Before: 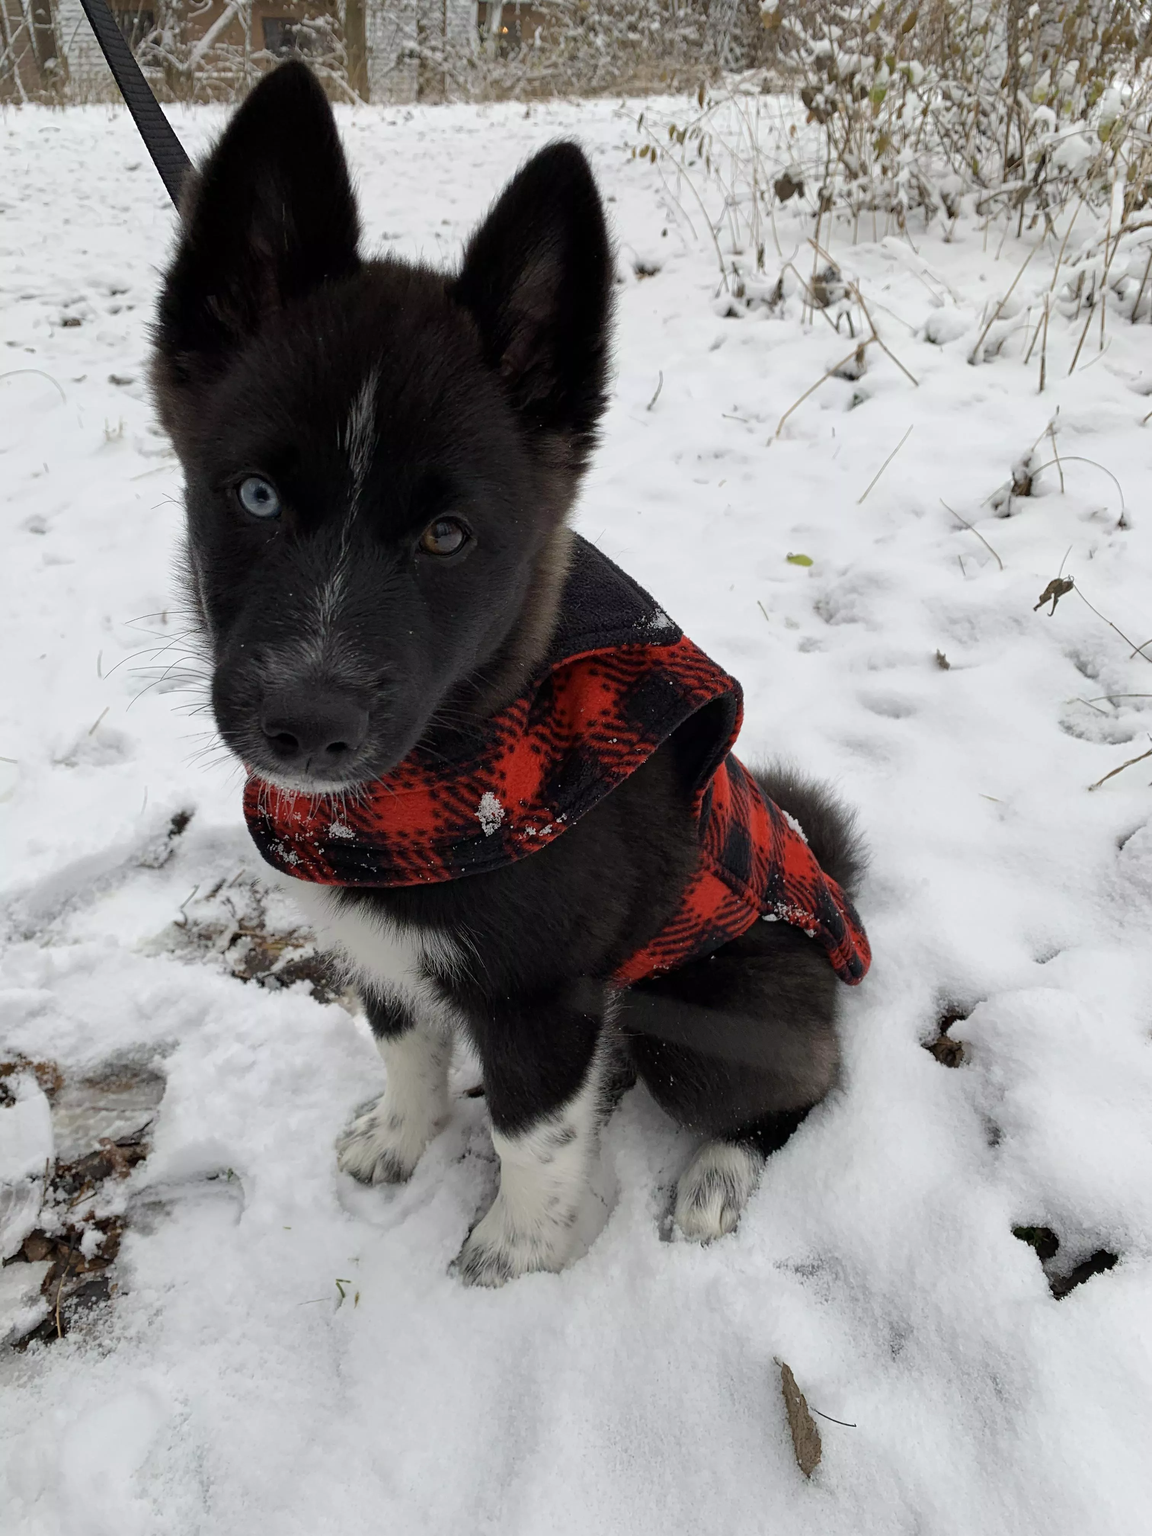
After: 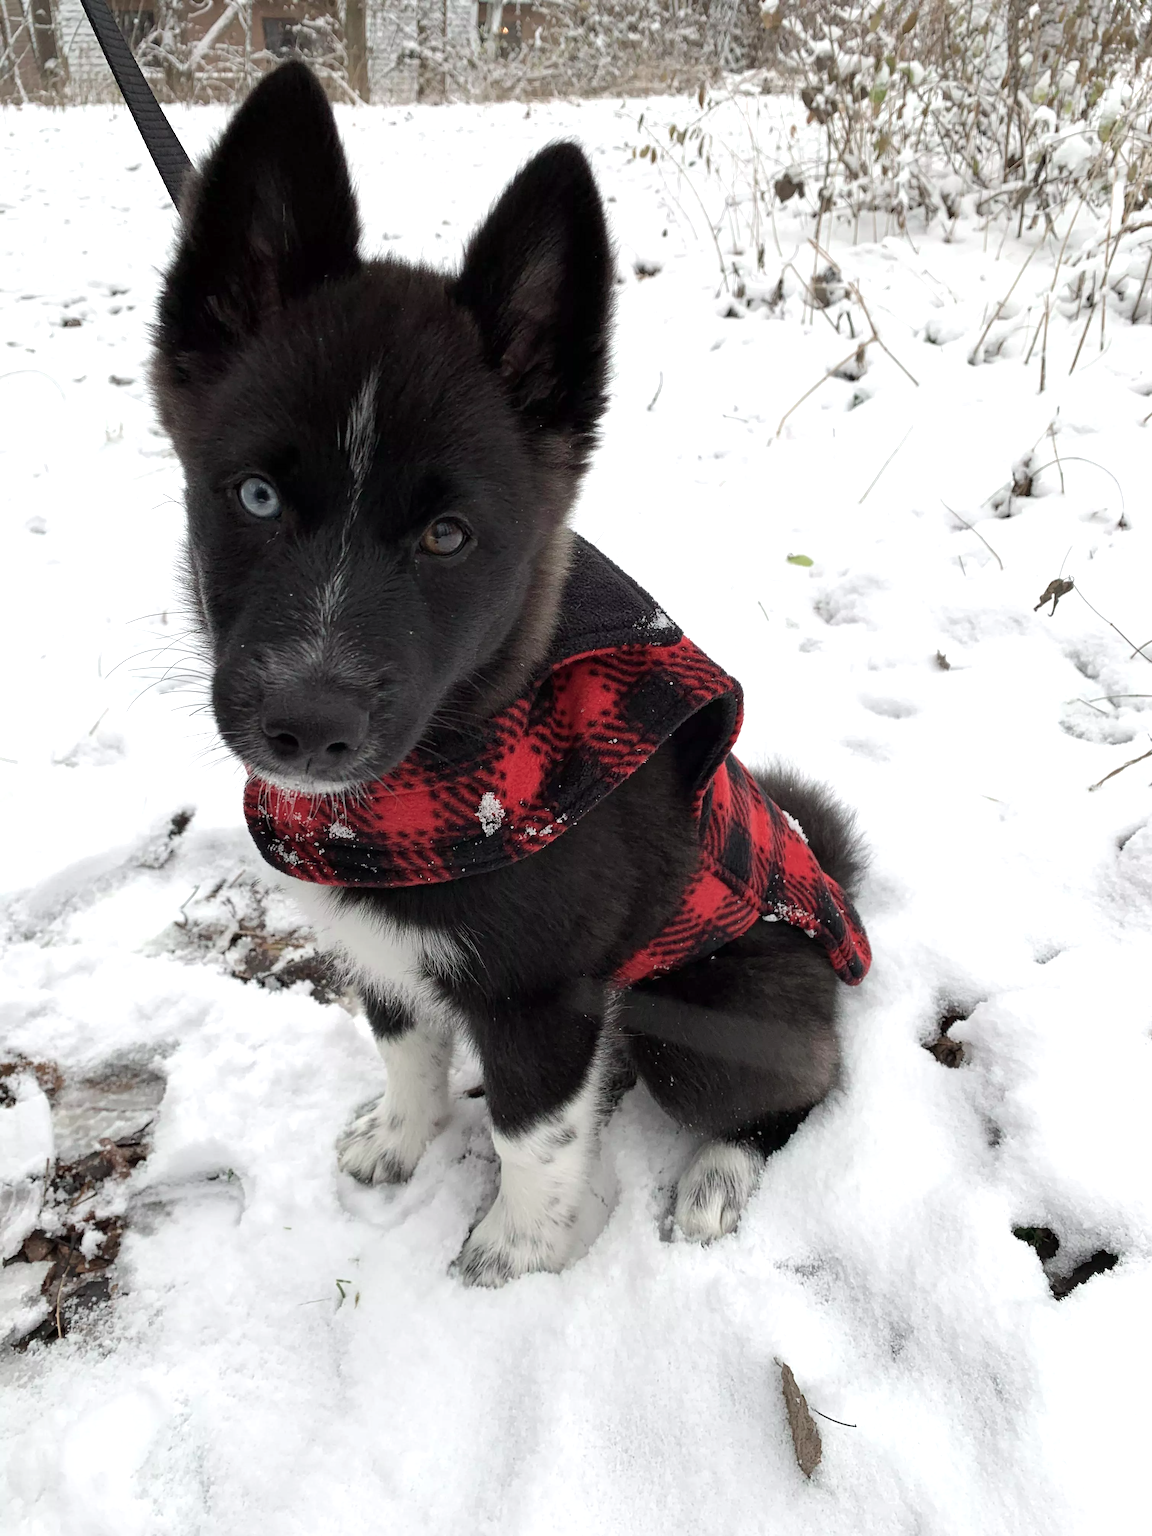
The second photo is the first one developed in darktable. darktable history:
exposure: exposure 0.64 EV, compensate highlight preservation false
color contrast: blue-yellow contrast 0.7
